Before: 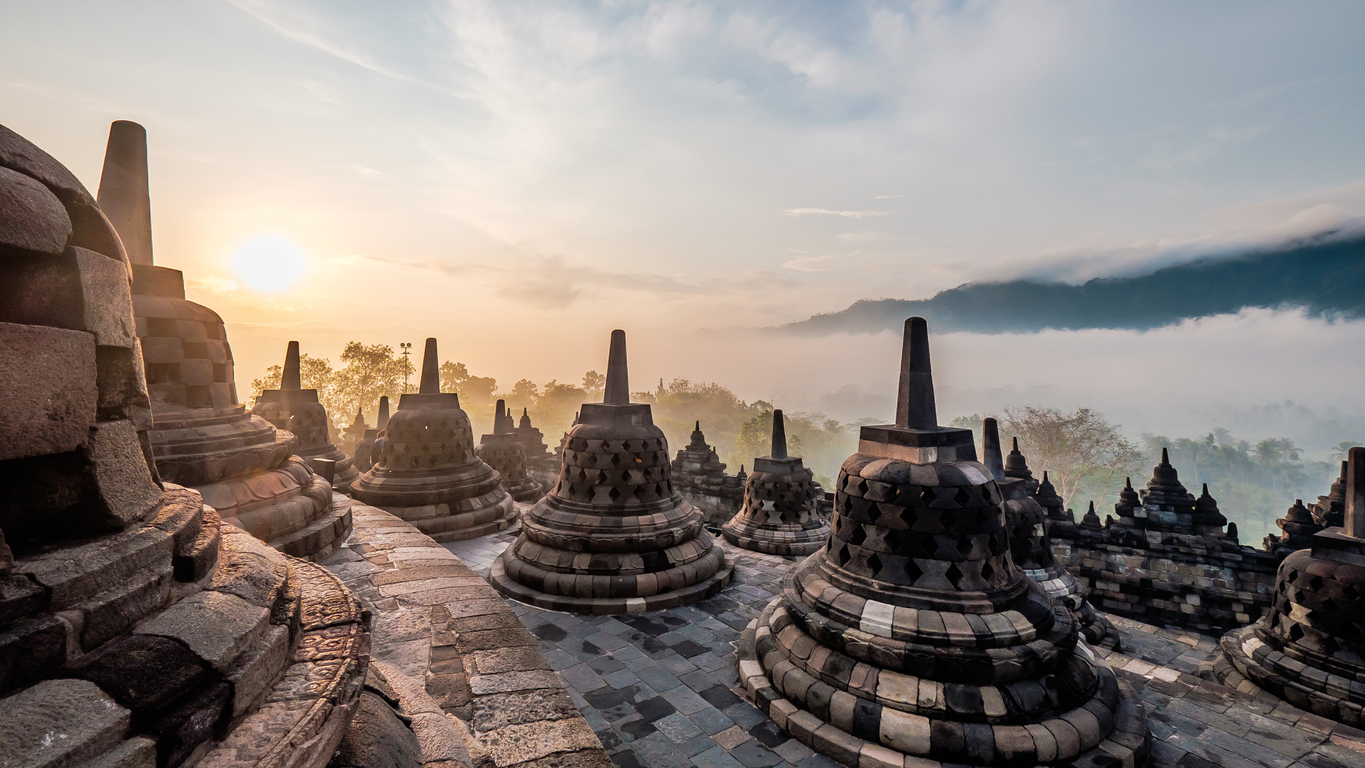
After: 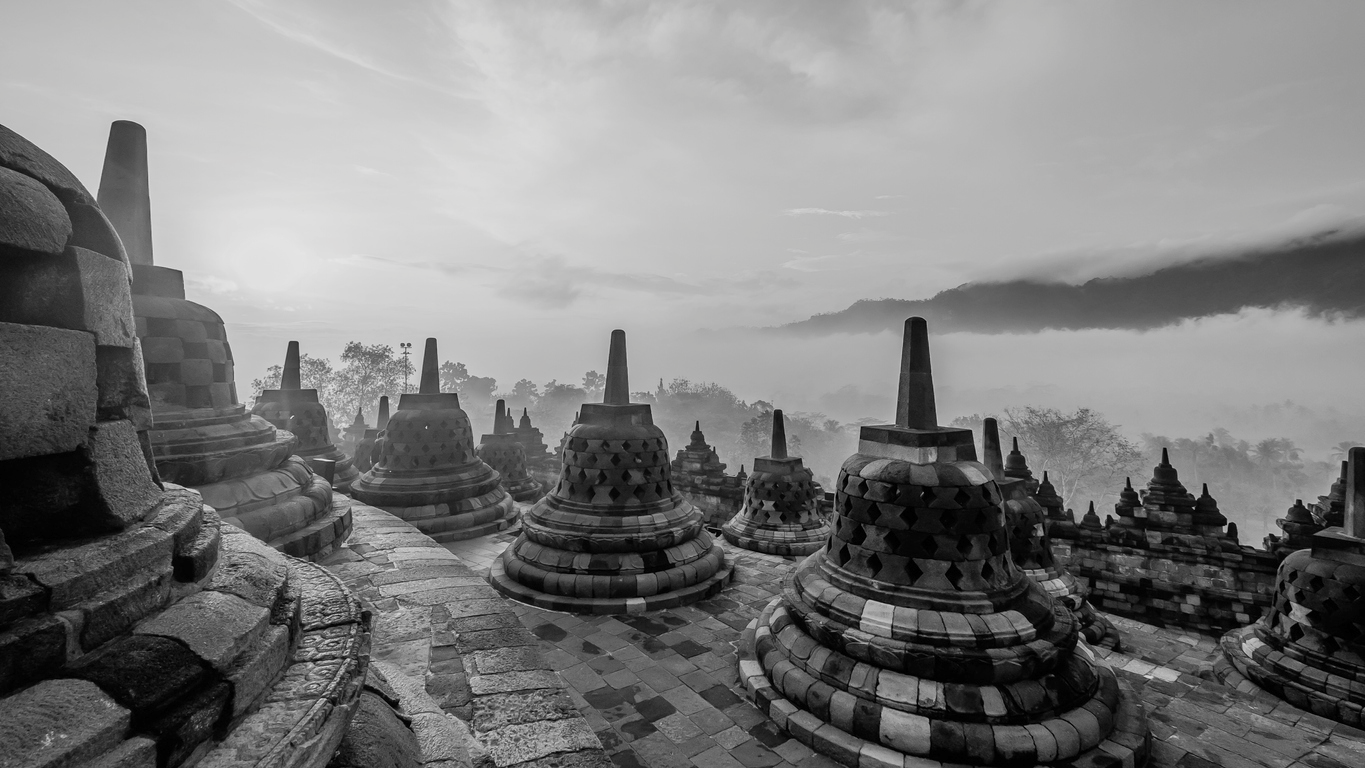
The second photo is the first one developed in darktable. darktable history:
color calibration: output gray [0.267, 0.423, 0.261, 0], illuminant same as pipeline (D50), adaptation none (bypass)
color balance: input saturation 134.34%, contrast -10.04%, contrast fulcrum 19.67%, output saturation 133.51%
